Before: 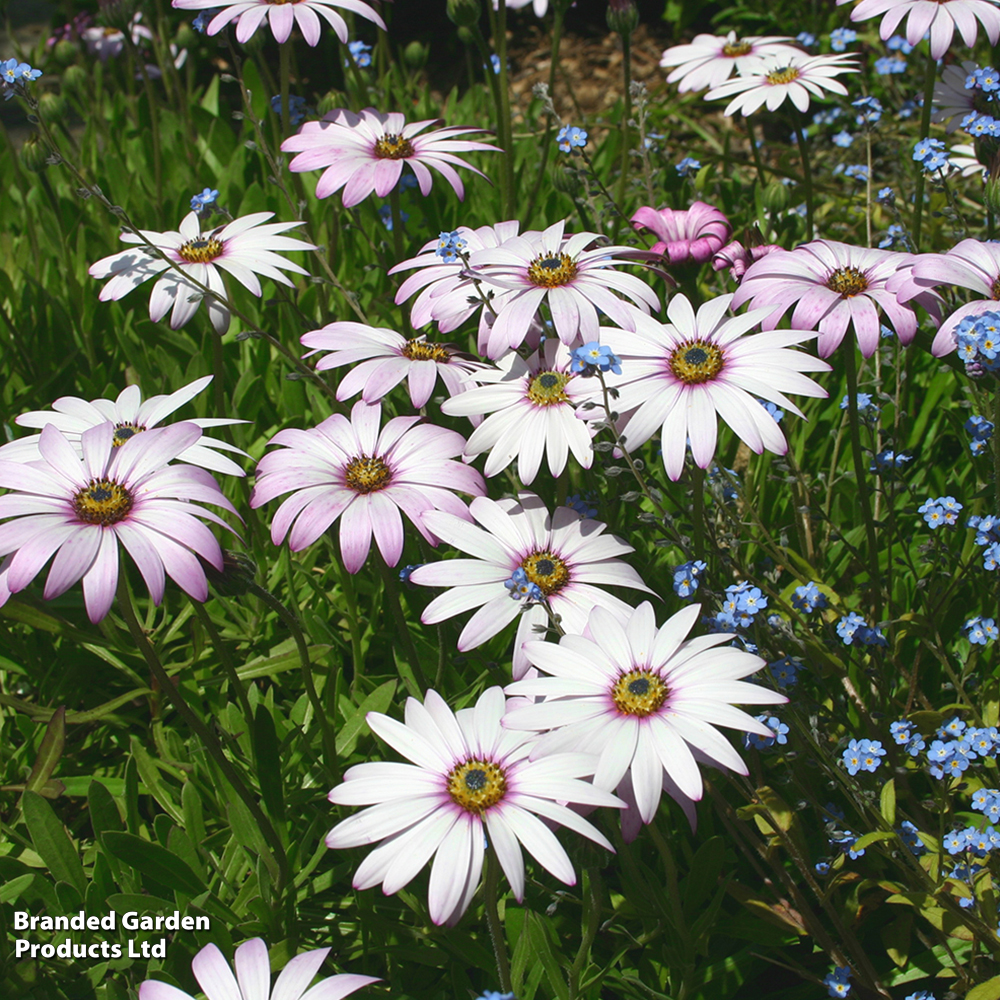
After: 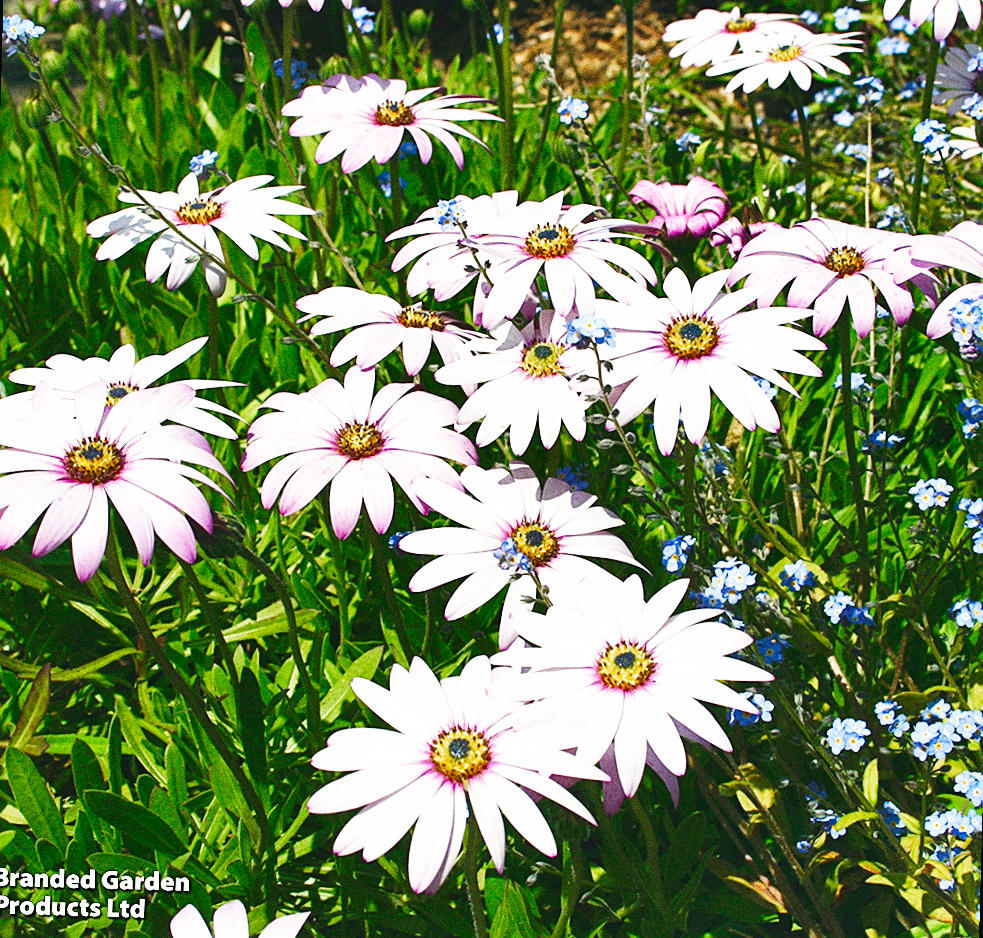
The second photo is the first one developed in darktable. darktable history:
crop: left 0.434%, top 0.485%, right 0.244%, bottom 0.386%
base curve: curves: ch0 [(0, 0) (0.007, 0.004) (0.027, 0.03) (0.046, 0.07) (0.207, 0.54) (0.442, 0.872) (0.673, 0.972) (1, 1)], preserve colors none
color balance rgb: shadows lift › chroma 2%, shadows lift › hue 250°, power › hue 326.4°, highlights gain › chroma 2%, highlights gain › hue 64.8°, global offset › luminance 0.5%, global offset › hue 58.8°, perceptual saturation grading › highlights -25%, perceptual saturation grading › shadows 30%, global vibrance 15%
rotate and perspective: rotation 1.57°, crop left 0.018, crop right 0.982, crop top 0.039, crop bottom 0.961
grain: coarseness 0.09 ISO, strength 40%
shadows and highlights: soften with gaussian
sharpen: radius 2.167, amount 0.381, threshold 0
